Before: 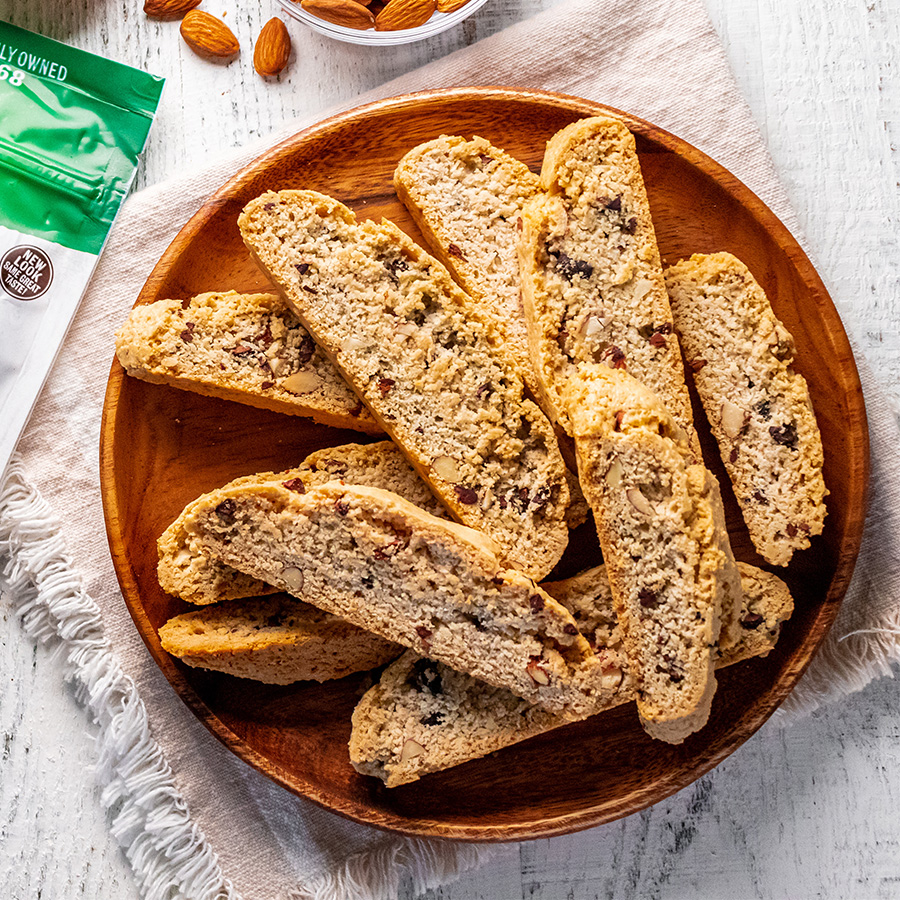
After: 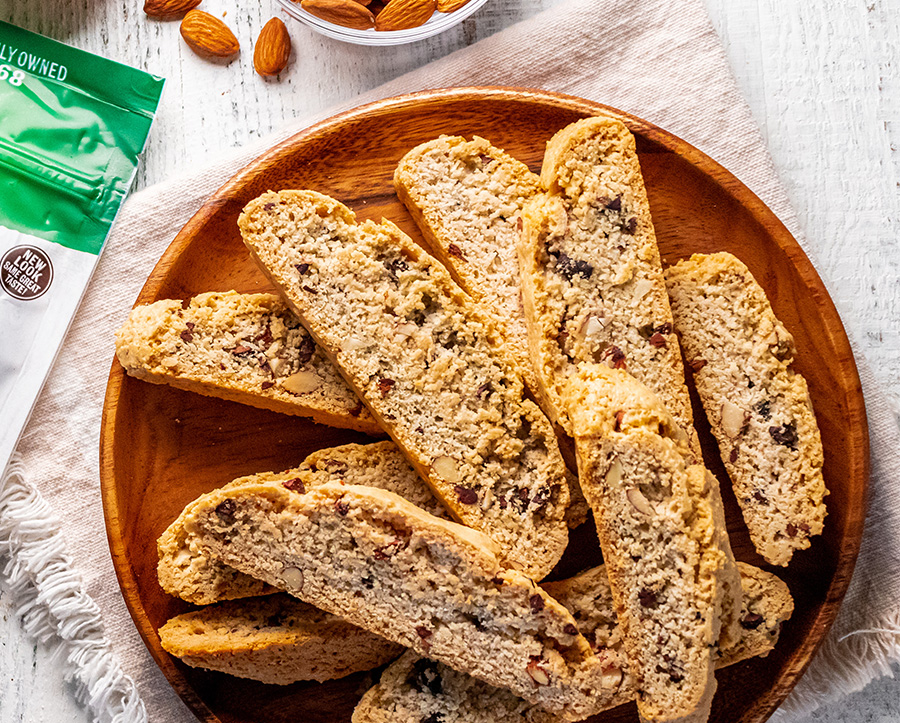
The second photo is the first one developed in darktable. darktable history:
crop: bottom 19.614%
